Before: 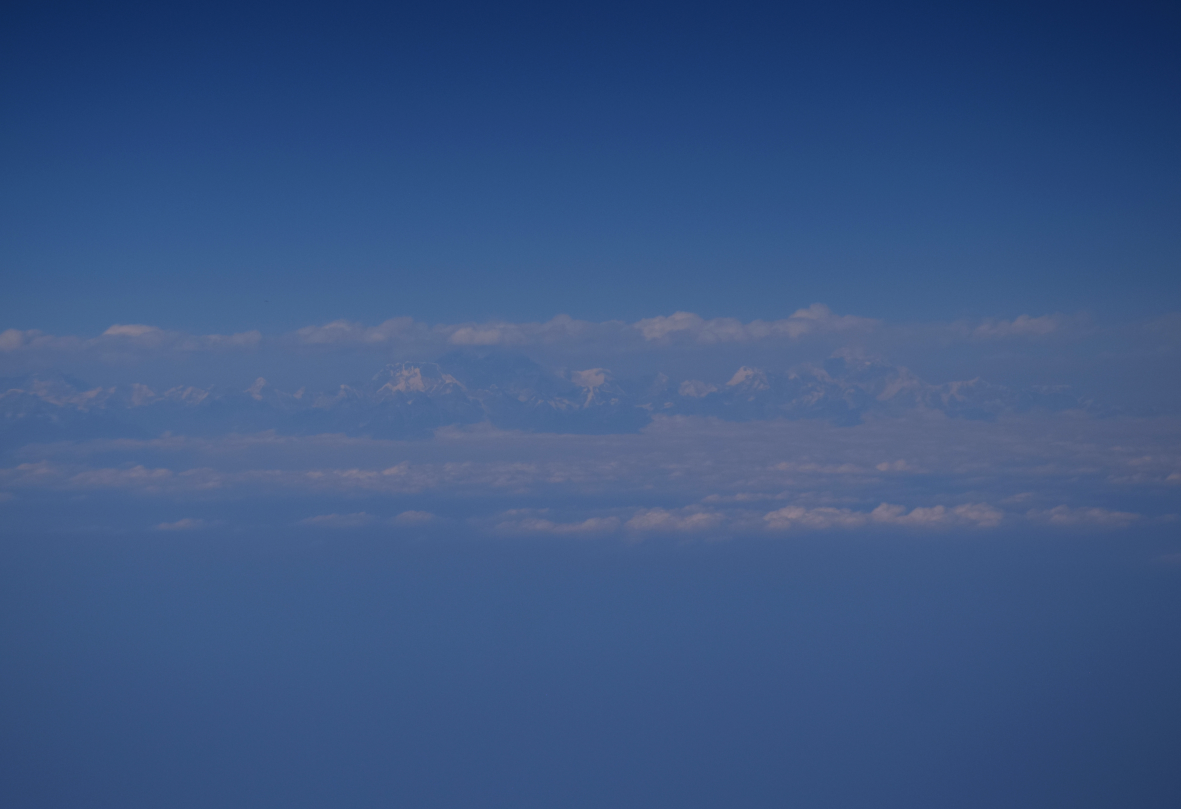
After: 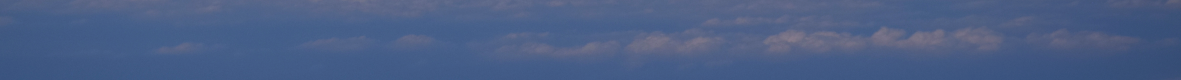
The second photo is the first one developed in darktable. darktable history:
exposure: black level correction 0.002, exposure -0.1 EV, compensate highlight preservation false
crop and rotate: top 59.084%, bottom 30.916%
